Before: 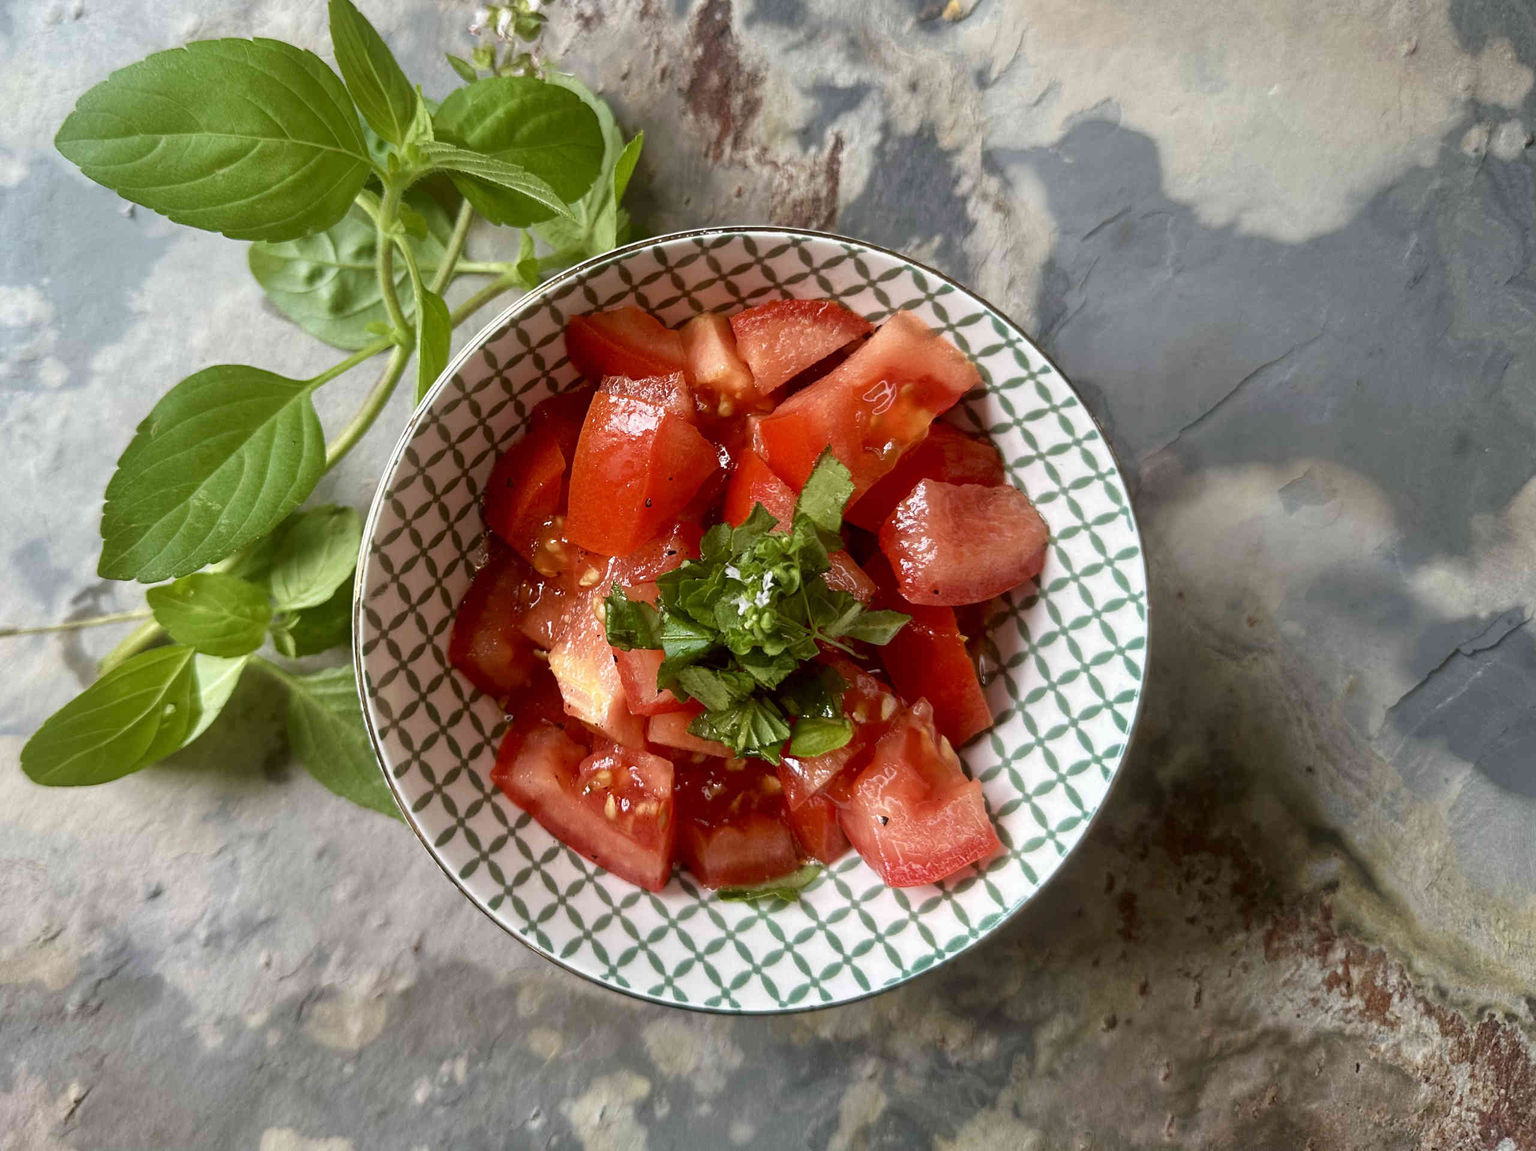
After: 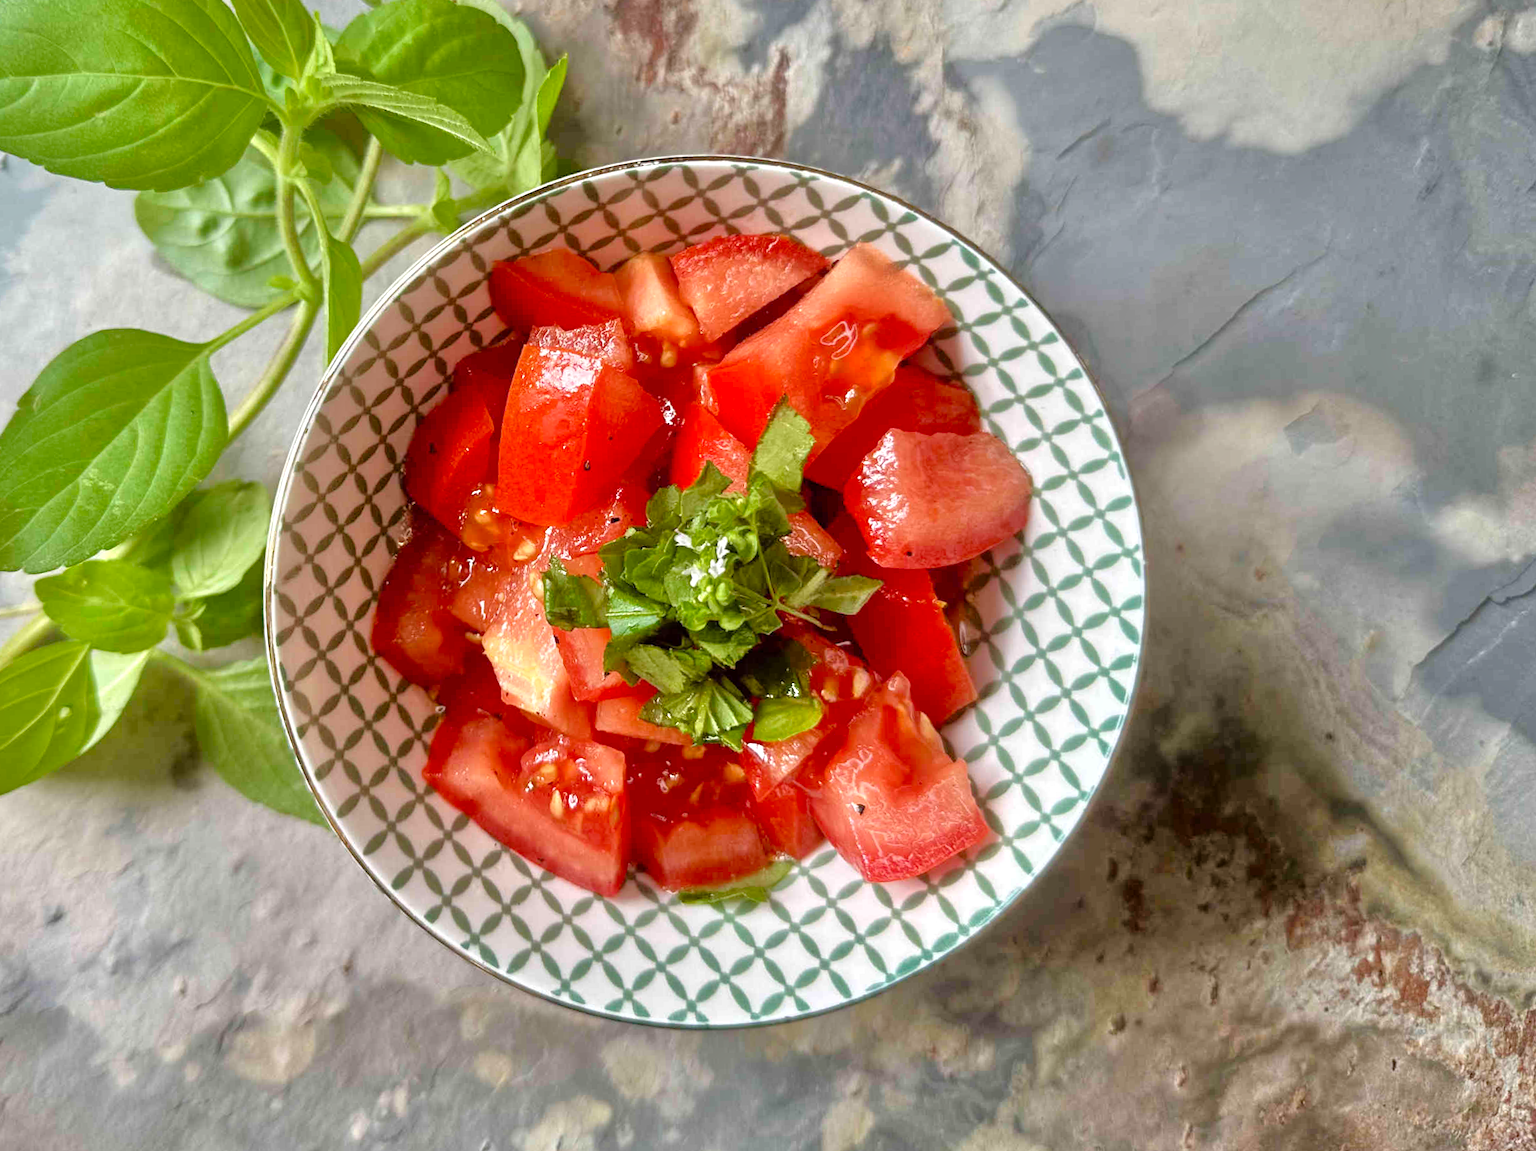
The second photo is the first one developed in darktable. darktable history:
tone equalizer: -7 EV 0.15 EV, -6 EV 0.6 EV, -5 EV 1.15 EV, -4 EV 1.33 EV, -3 EV 1.15 EV, -2 EV 0.6 EV, -1 EV 0.15 EV, mask exposure compensation -0.5 EV
crop and rotate: angle 1.96°, left 5.673%, top 5.673%
